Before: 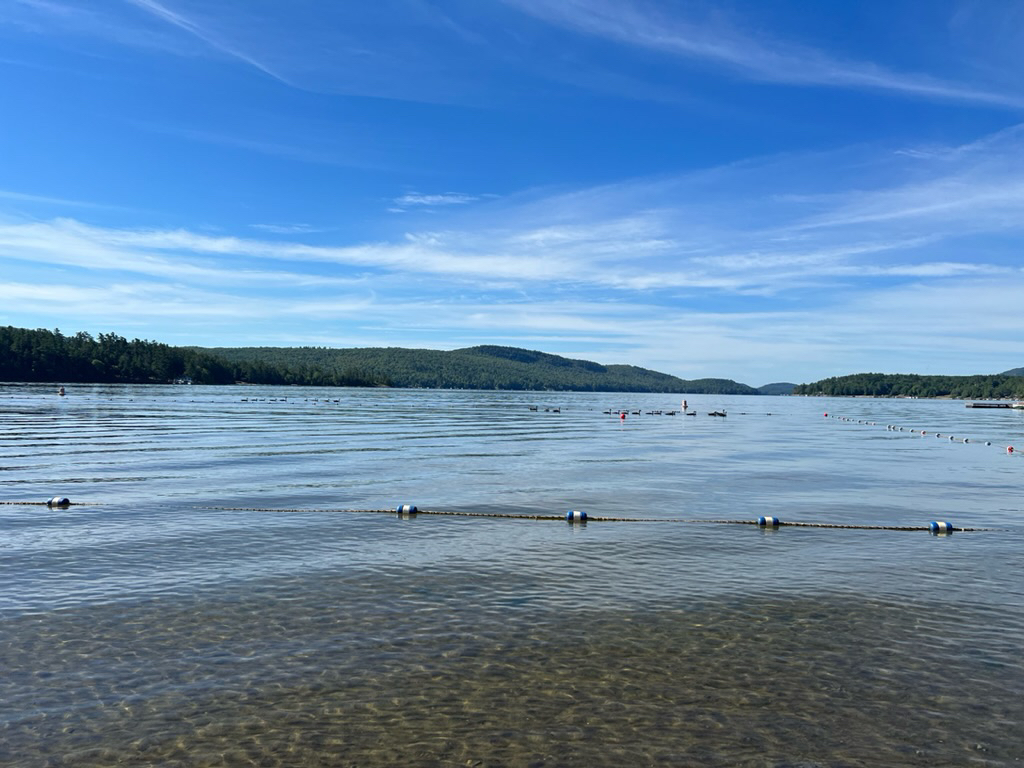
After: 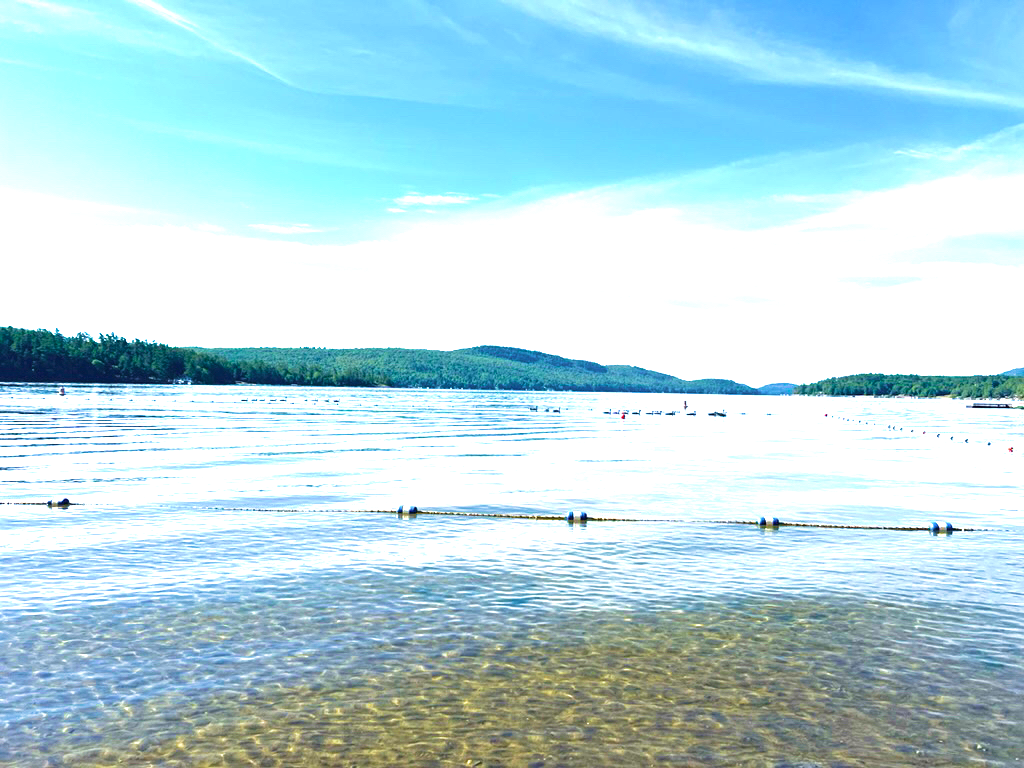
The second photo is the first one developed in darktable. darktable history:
velvia: strength 74.21%
exposure: black level correction 0, exposure 1.93 EV, compensate highlight preservation false
